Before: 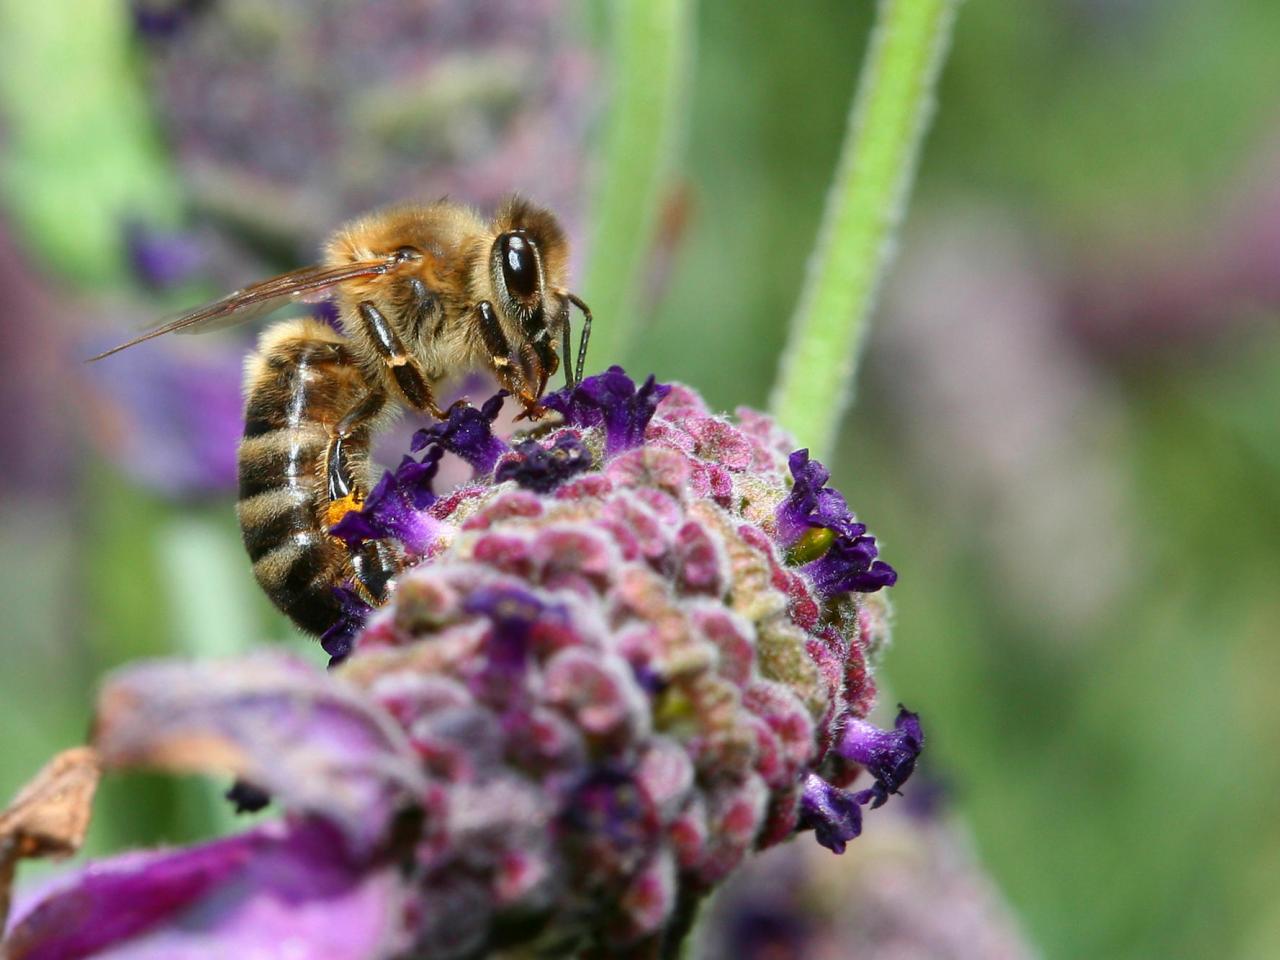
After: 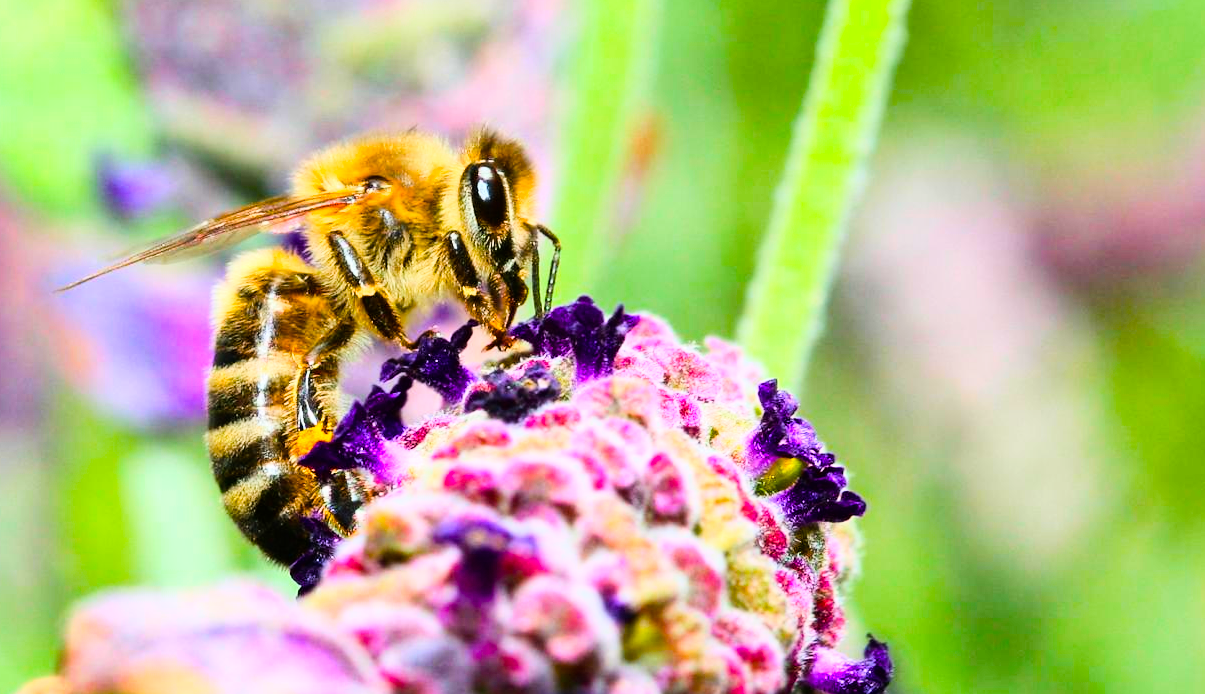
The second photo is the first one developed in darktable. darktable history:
base curve: curves: ch0 [(0, 0) (0, 0.001) (0.001, 0.001) (0.004, 0.002) (0.007, 0.004) (0.015, 0.013) (0.033, 0.045) (0.052, 0.096) (0.075, 0.17) (0.099, 0.241) (0.163, 0.42) (0.219, 0.55) (0.259, 0.616) (0.327, 0.722) (0.365, 0.765) (0.522, 0.873) (0.547, 0.881) (0.689, 0.919) (0.826, 0.952) (1, 1)]
color balance rgb: perceptual saturation grading › global saturation 35.711%, perceptual saturation grading › shadows 34.614%, global vibrance 9.845%
crop: left 2.426%, top 7.373%, right 3.393%, bottom 20.249%
